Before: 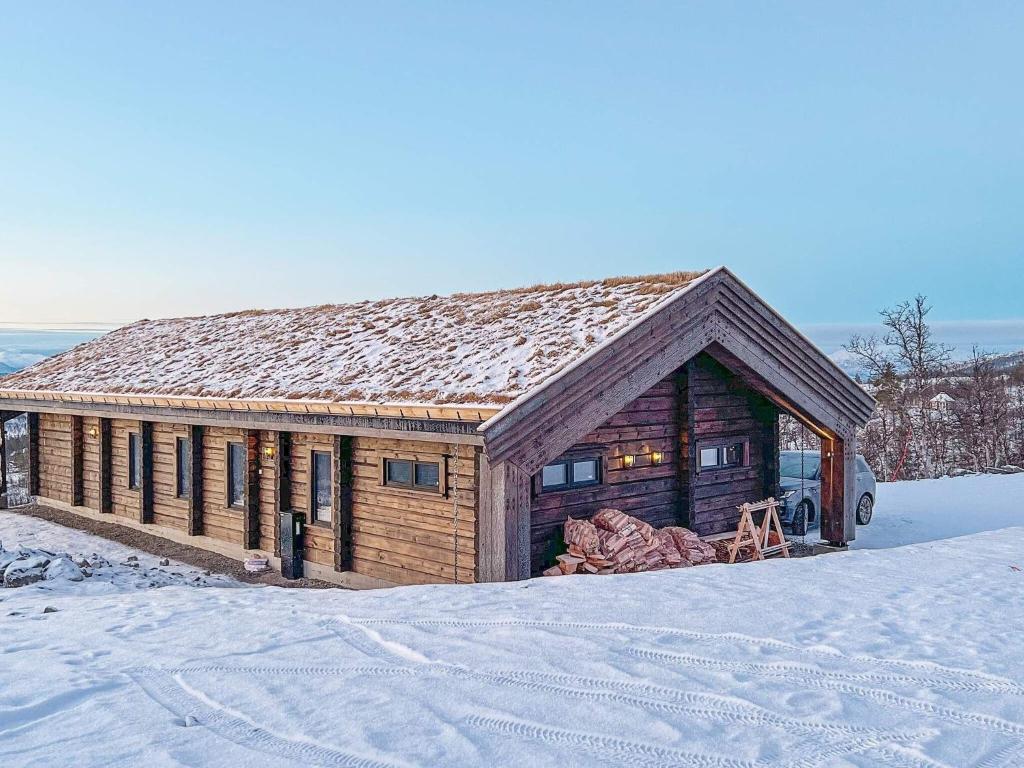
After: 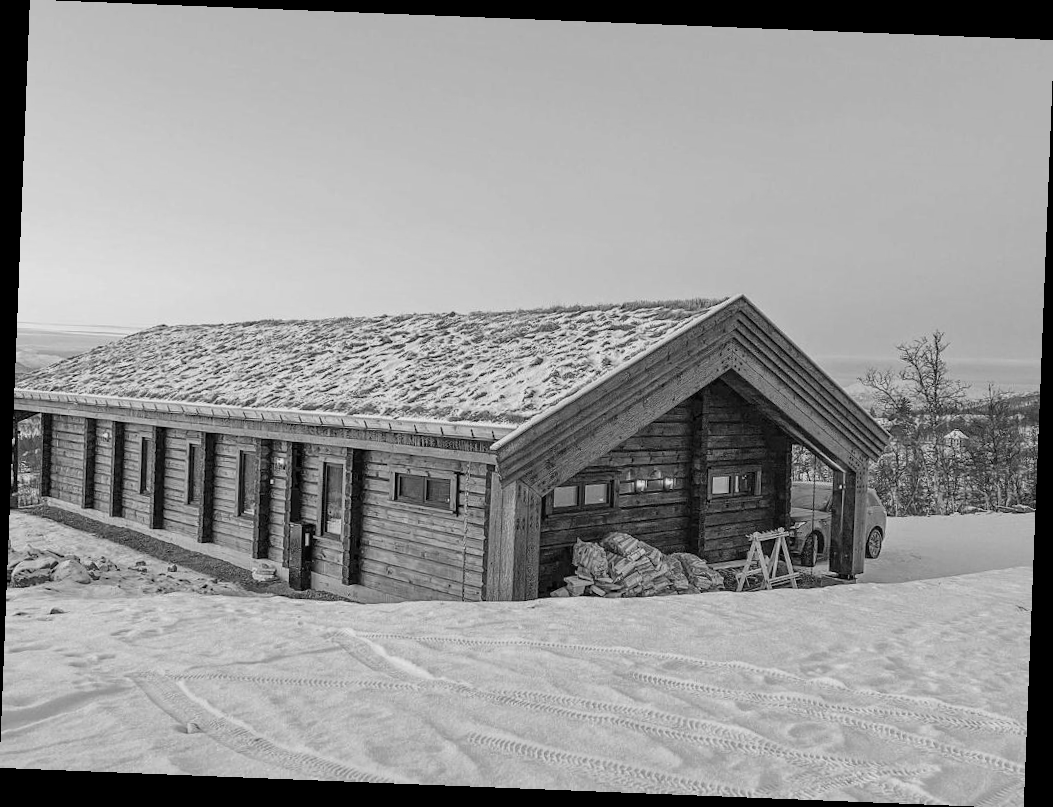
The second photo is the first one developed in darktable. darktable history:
monochrome: a -74.22, b 78.2
rotate and perspective: rotation 2.27°, automatic cropping off
